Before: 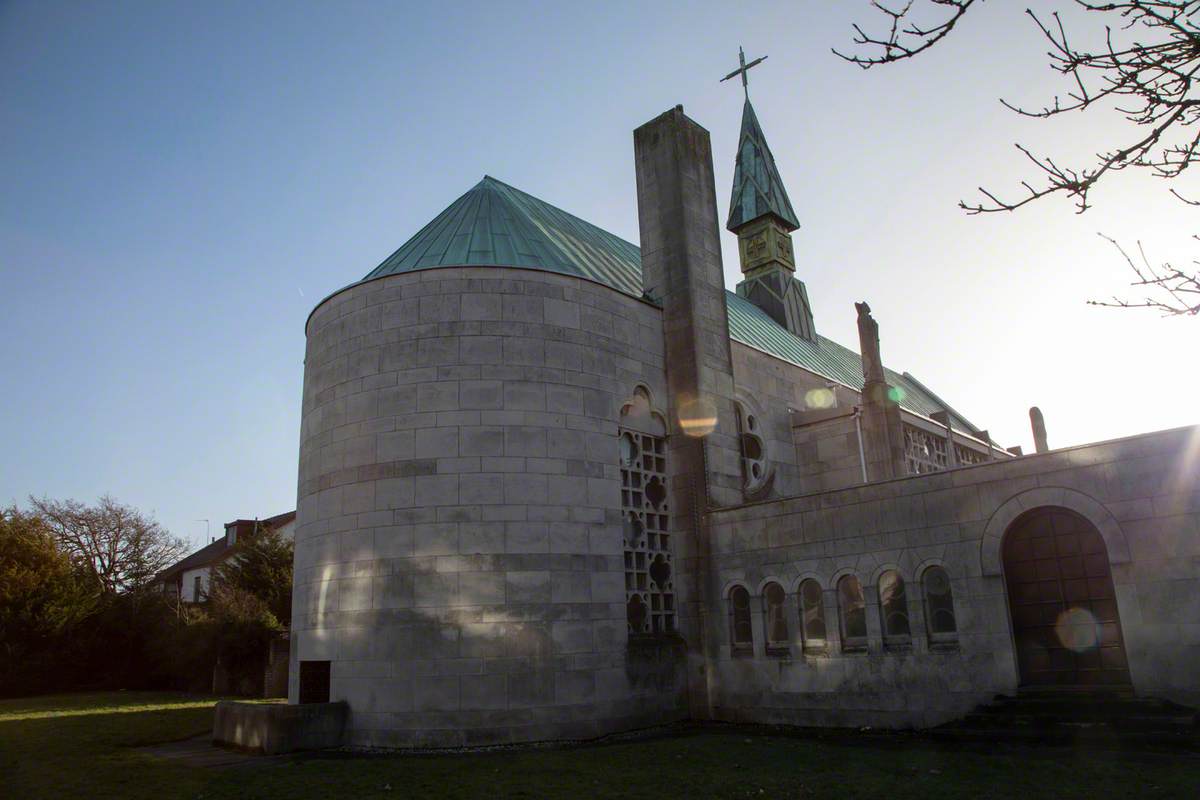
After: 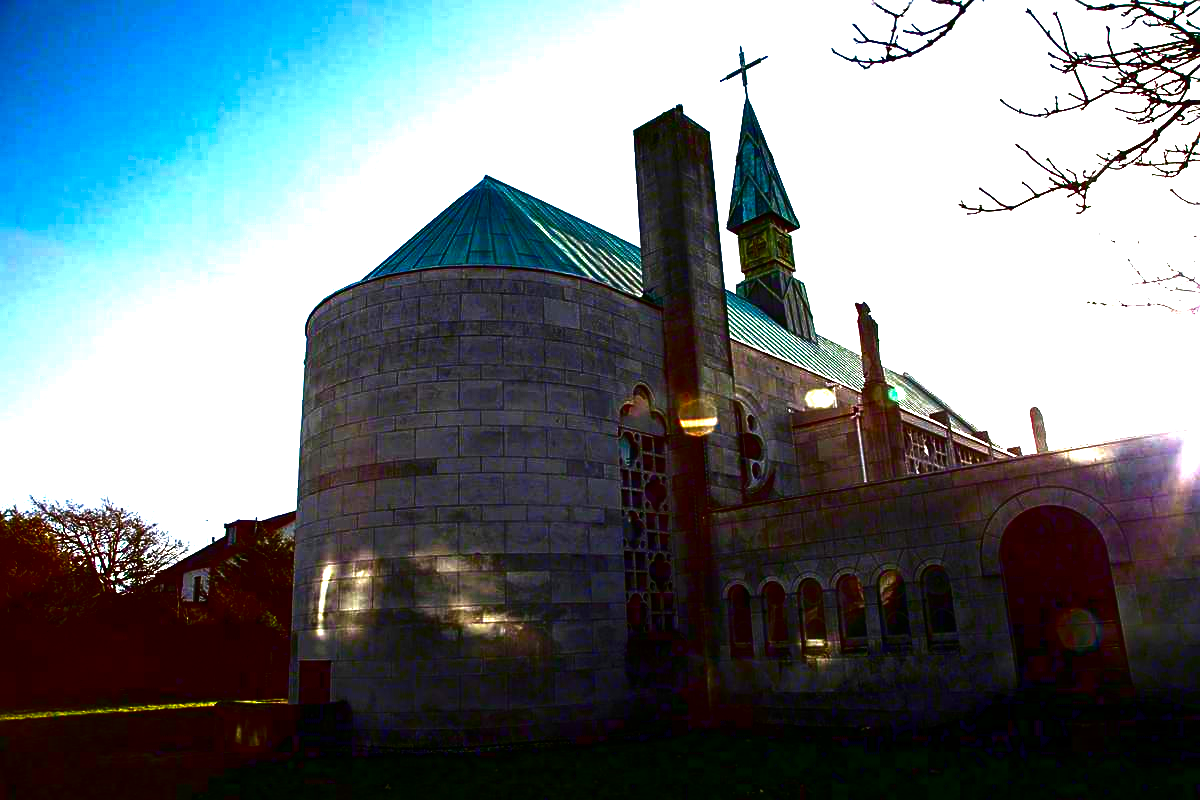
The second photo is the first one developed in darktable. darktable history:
contrast brightness saturation: brightness -0.996, saturation 0.992
sharpen: on, module defaults
exposure: black level correction 0, exposure 1.663 EV, compensate exposure bias true, compensate highlight preservation false
